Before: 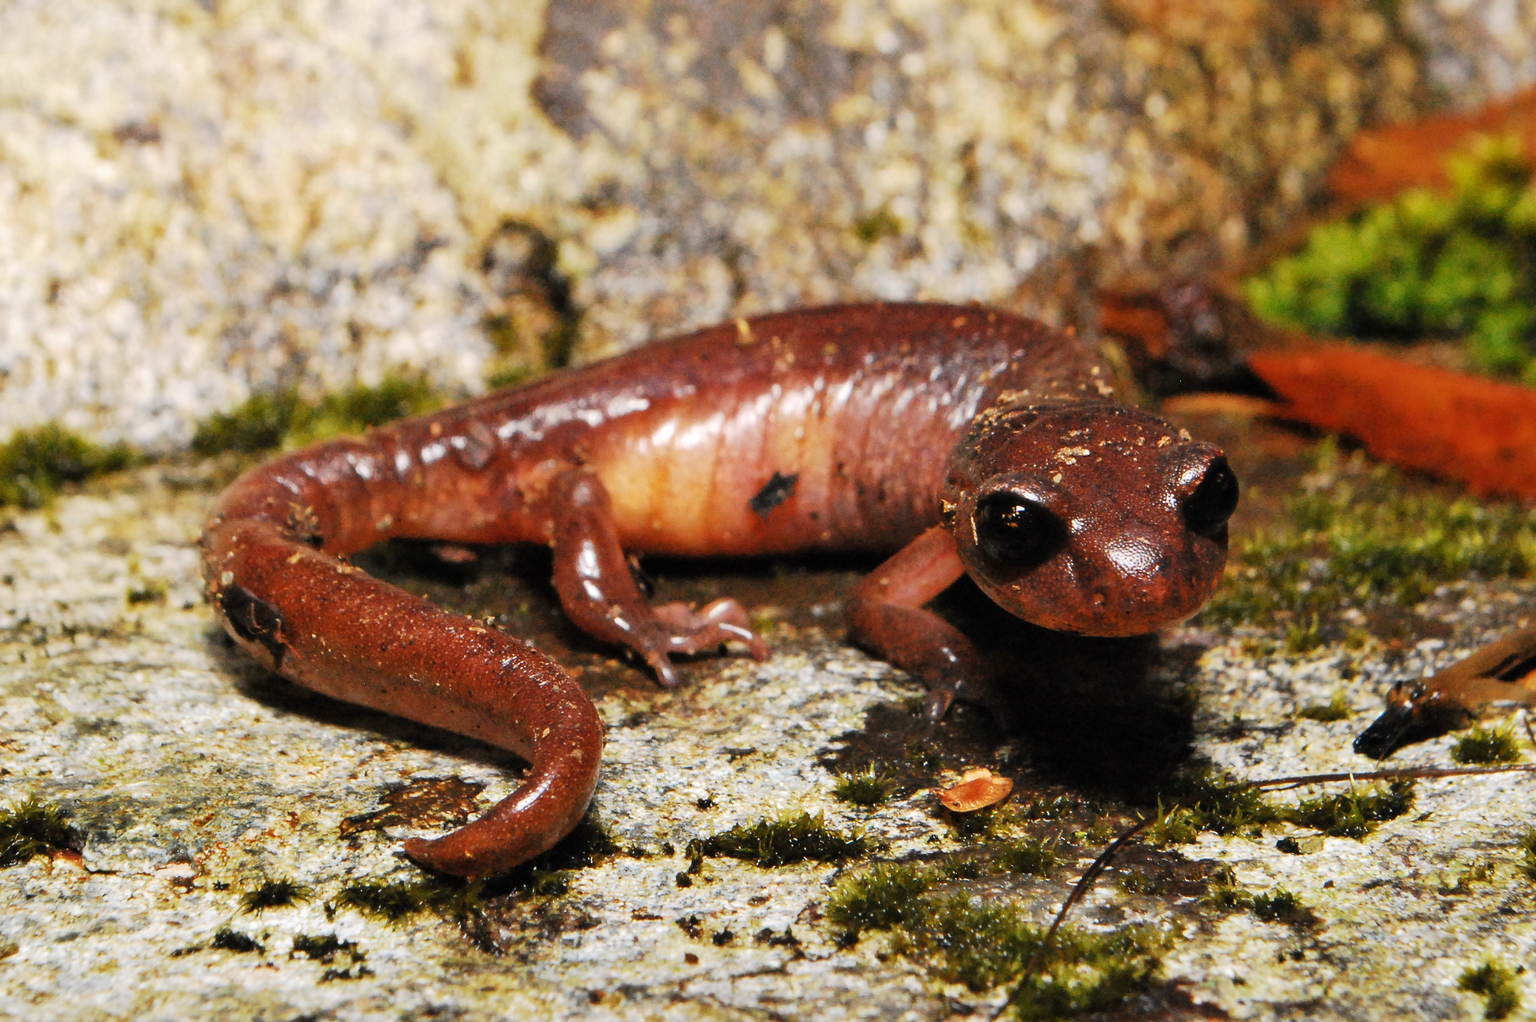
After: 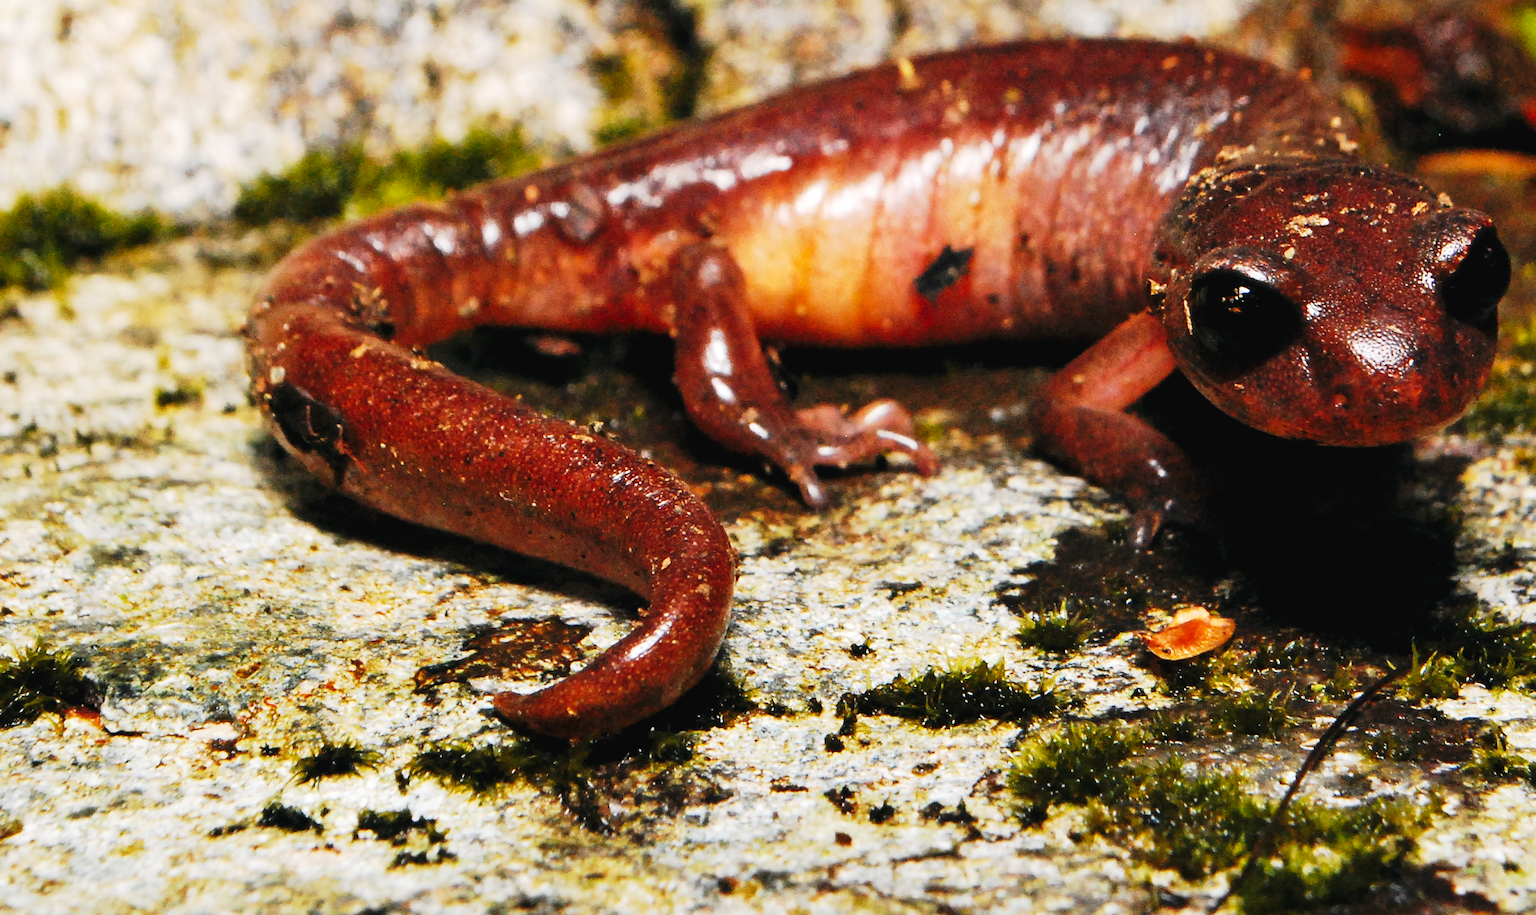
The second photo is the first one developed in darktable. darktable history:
color balance: mode lift, gamma, gain (sRGB), lift [1, 1, 1.022, 1.026]
tone curve: curves: ch0 [(0, 0) (0.003, 0.025) (0.011, 0.025) (0.025, 0.025) (0.044, 0.026) (0.069, 0.033) (0.1, 0.053) (0.136, 0.078) (0.177, 0.108) (0.224, 0.153) (0.277, 0.213) (0.335, 0.286) (0.399, 0.372) (0.468, 0.467) (0.543, 0.565) (0.623, 0.675) (0.709, 0.775) (0.801, 0.863) (0.898, 0.936) (1, 1)], preserve colors none
crop: top 26.531%, right 17.959%
exposure: black level correction 0, compensate exposure bias true, compensate highlight preservation false
